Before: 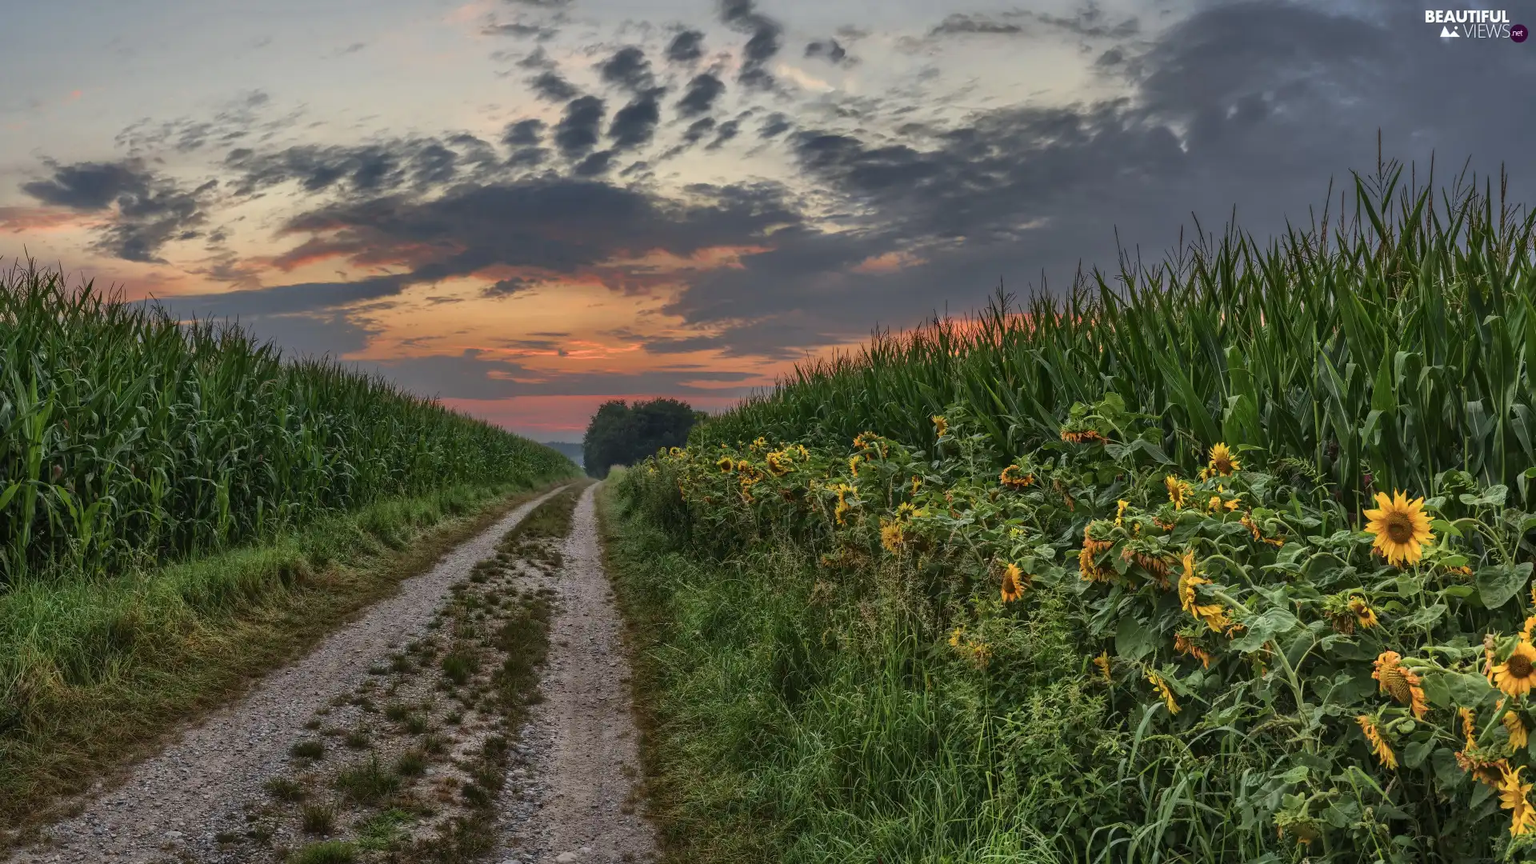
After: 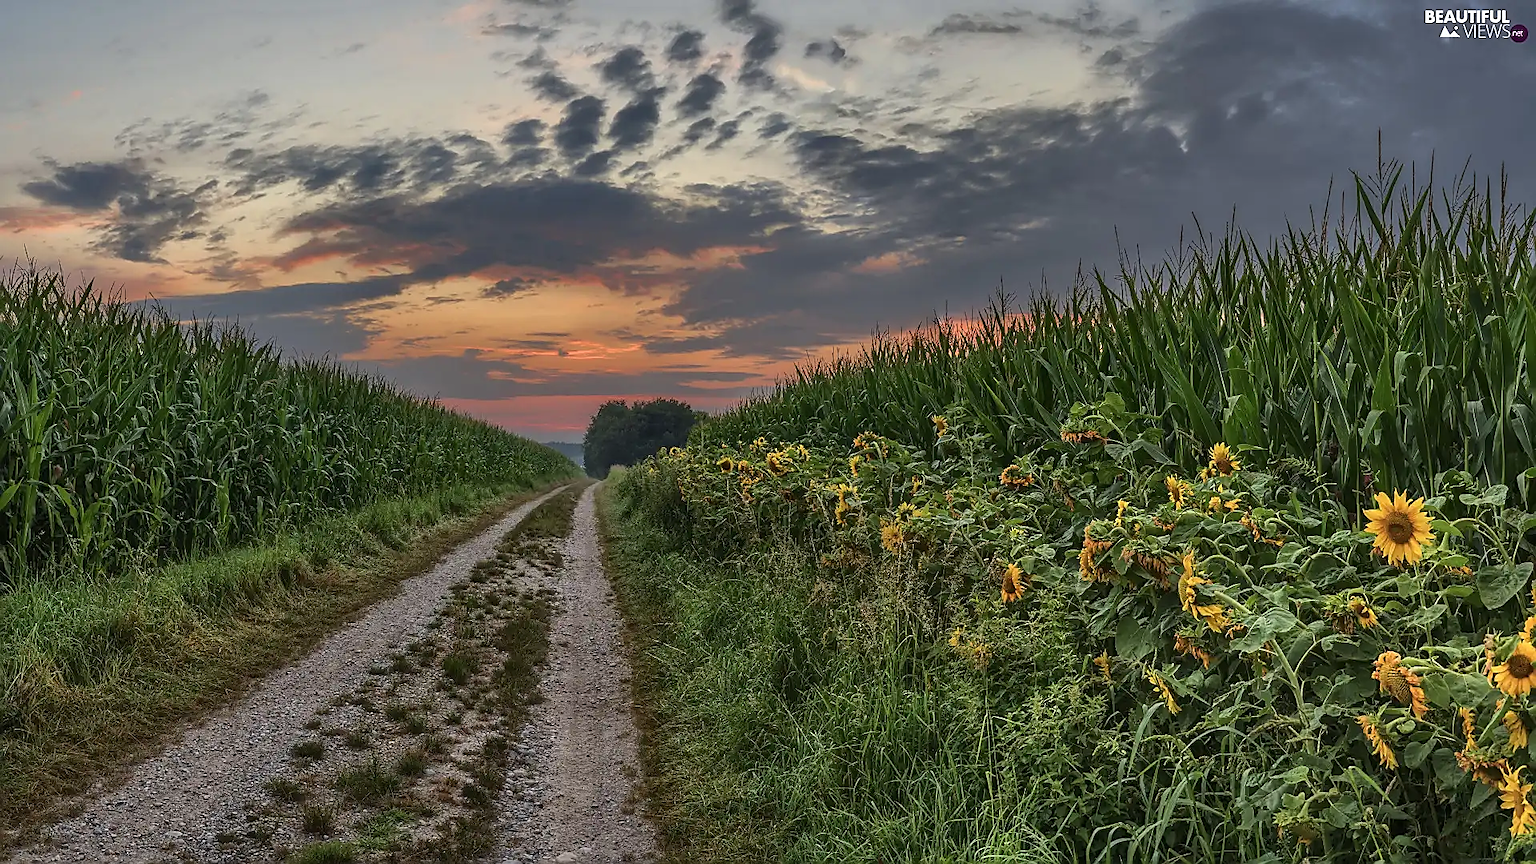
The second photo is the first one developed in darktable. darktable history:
sharpen: radius 1.35, amount 1.247, threshold 0.765
